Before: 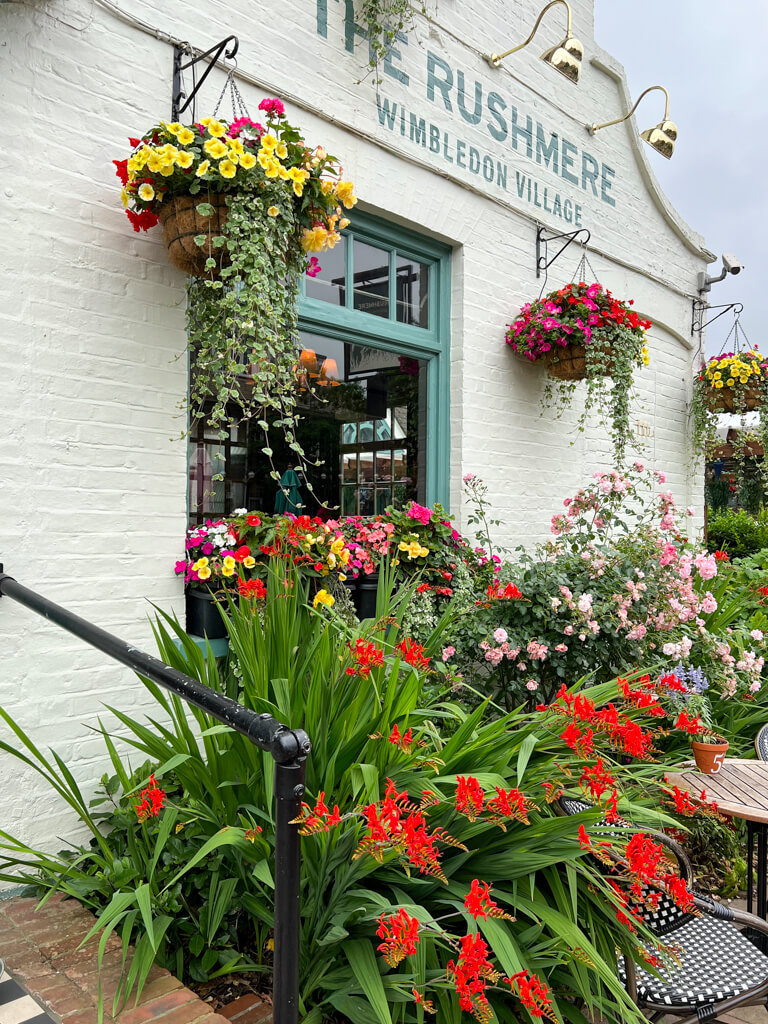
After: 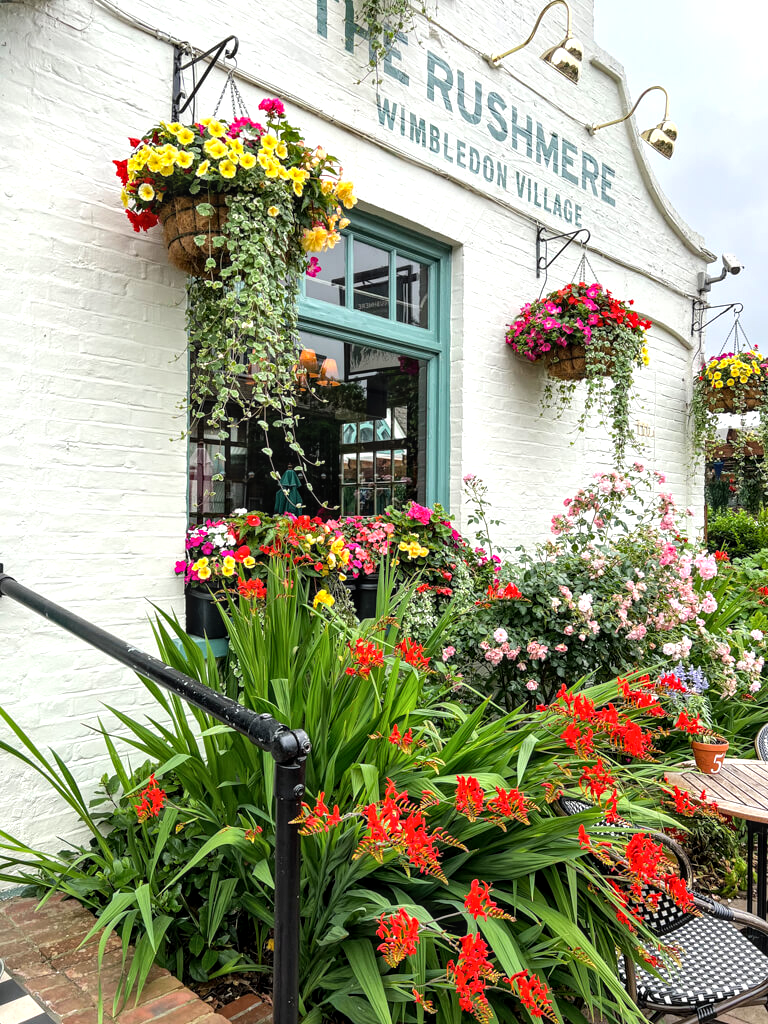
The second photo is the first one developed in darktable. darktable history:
local contrast: on, module defaults
tone equalizer: -8 EV -0.449 EV, -7 EV -0.374 EV, -6 EV -0.352 EV, -5 EV -0.189 EV, -3 EV 0.24 EV, -2 EV 0.328 EV, -1 EV 0.413 EV, +0 EV 0.392 EV
levels: mode automatic, black 0.062%, levels [0.093, 0.434, 0.988]
